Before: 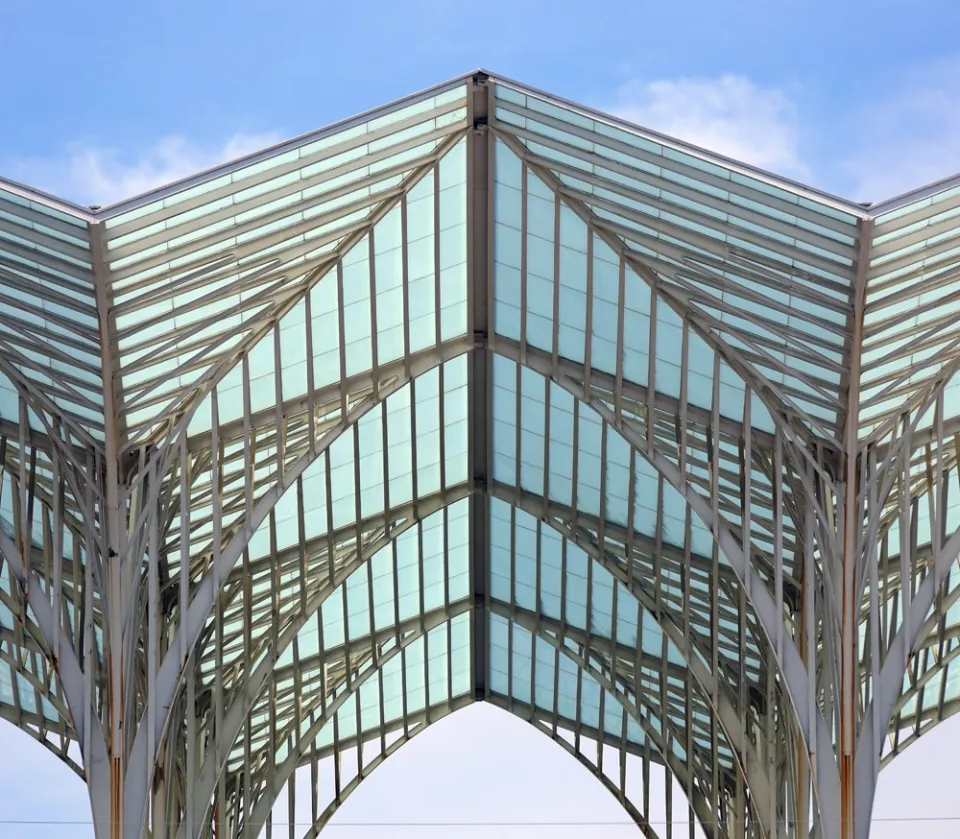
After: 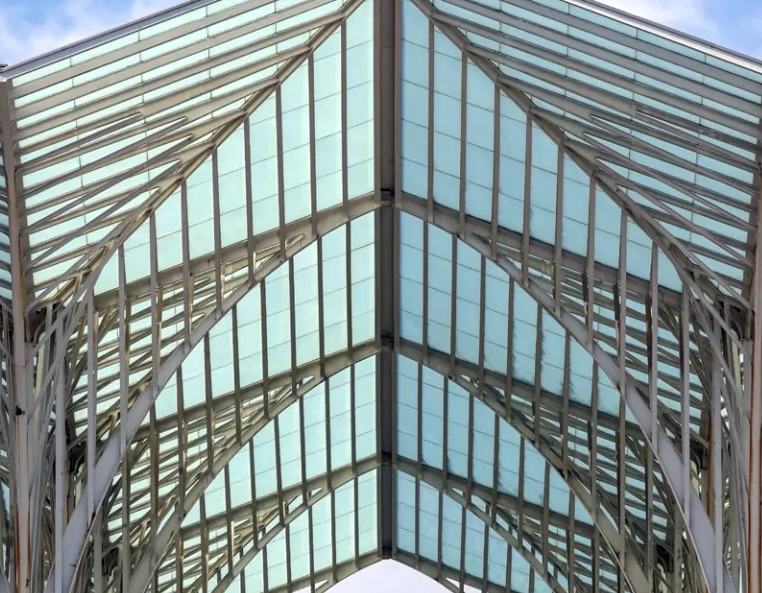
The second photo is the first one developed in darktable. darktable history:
crop: left 9.712%, top 16.928%, right 10.845%, bottom 12.332%
local contrast: on, module defaults
